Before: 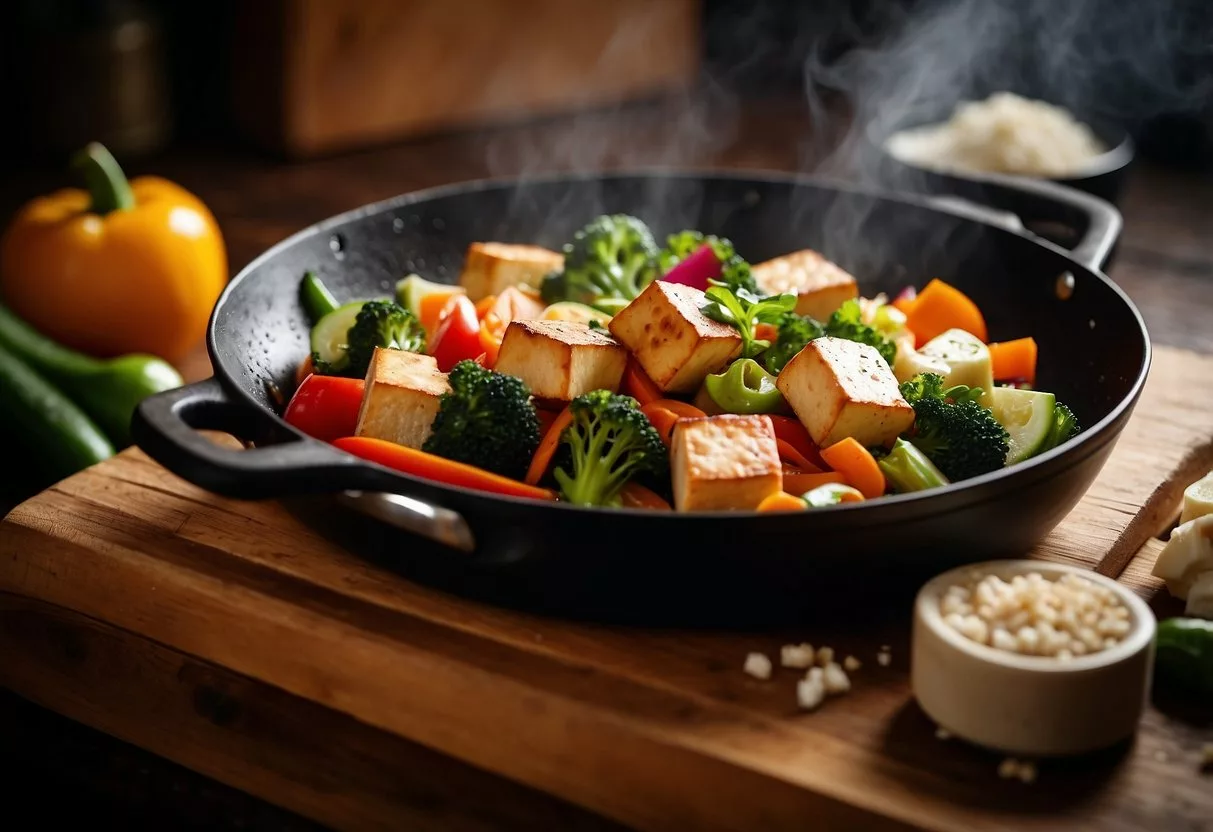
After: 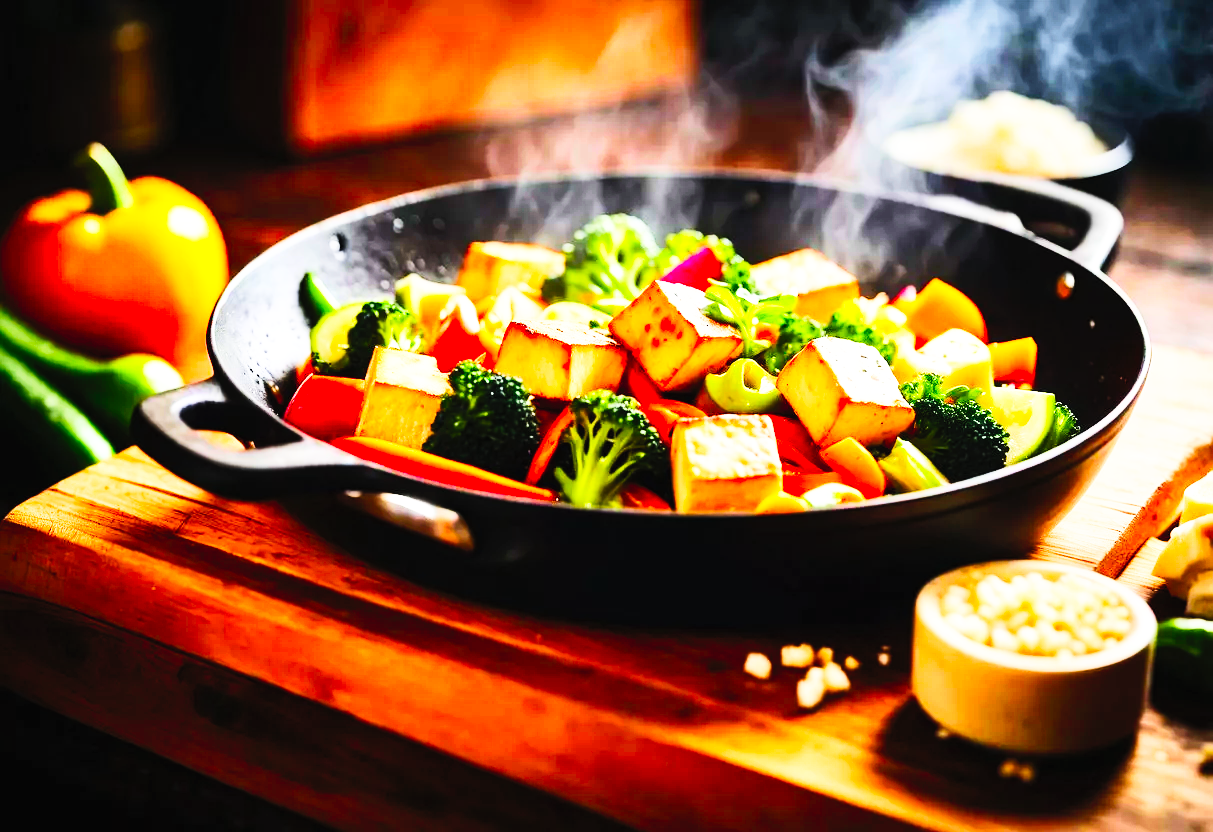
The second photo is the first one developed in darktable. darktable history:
contrast brightness saturation: contrast 0.24, brightness 0.269, saturation 0.387
base curve: curves: ch0 [(0, 0) (0.007, 0.004) (0.027, 0.03) (0.046, 0.07) (0.207, 0.54) (0.442, 0.872) (0.673, 0.972) (1, 1)], preserve colors none
tone equalizer: -8 EV 0.013 EV, -7 EV -0.033 EV, -6 EV 0.039 EV, -5 EV 0.031 EV, -4 EV 0.252 EV, -3 EV 0.637 EV, -2 EV 0.589 EV, -1 EV 0.179 EV, +0 EV 0.055 EV
color balance rgb: perceptual saturation grading › global saturation 20%, perceptual saturation grading › highlights -25.82%, perceptual saturation grading › shadows 25.844%
